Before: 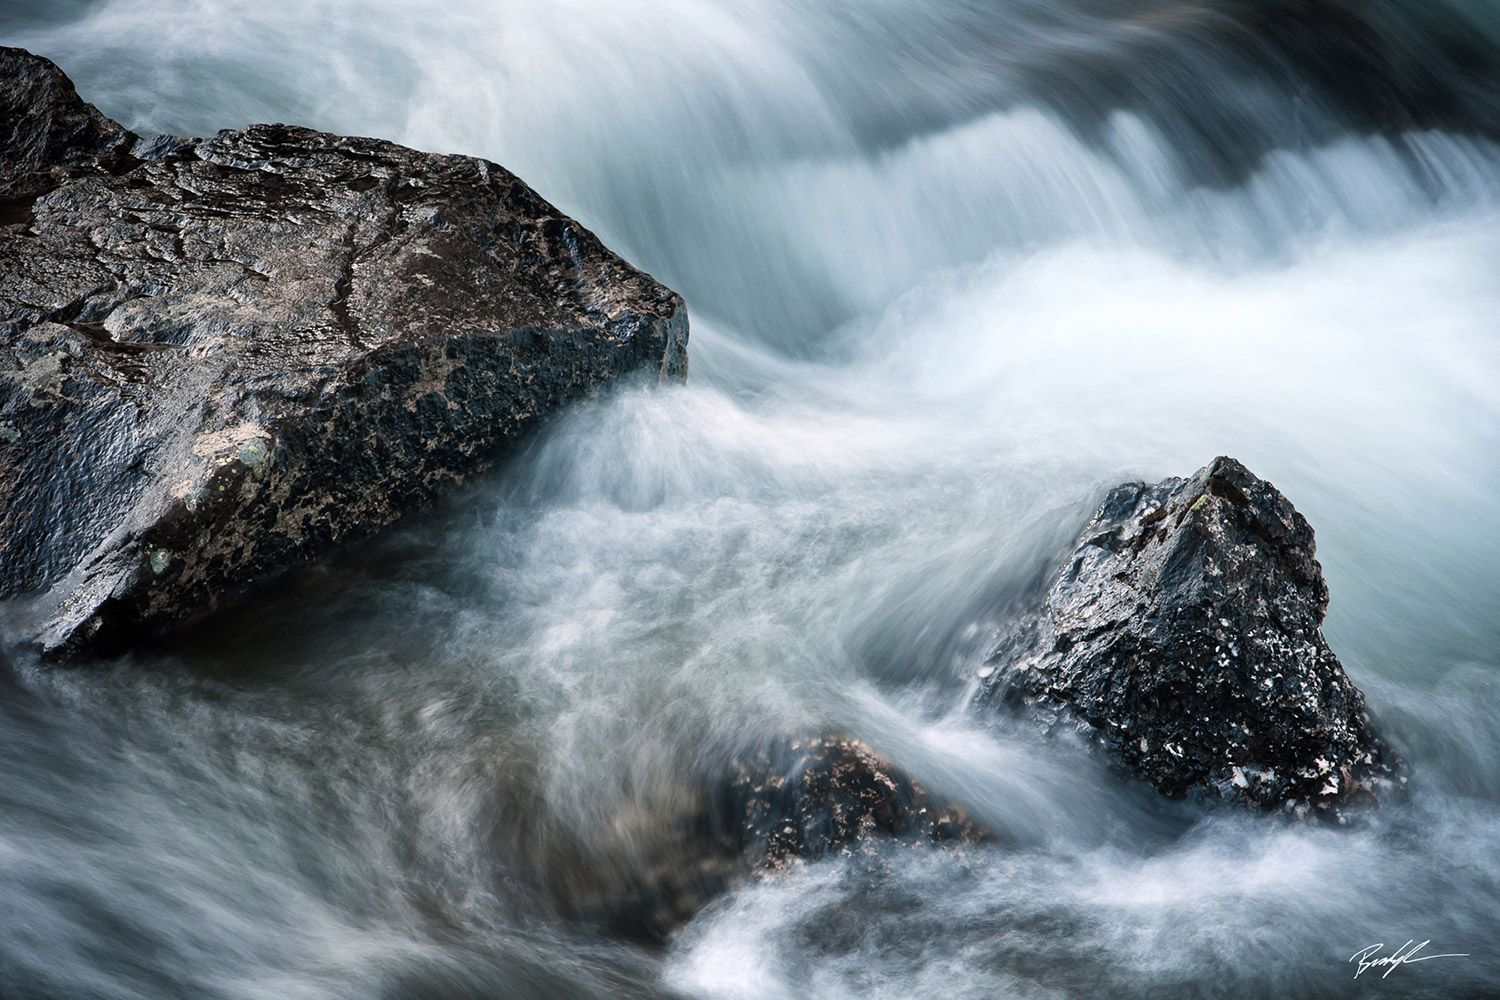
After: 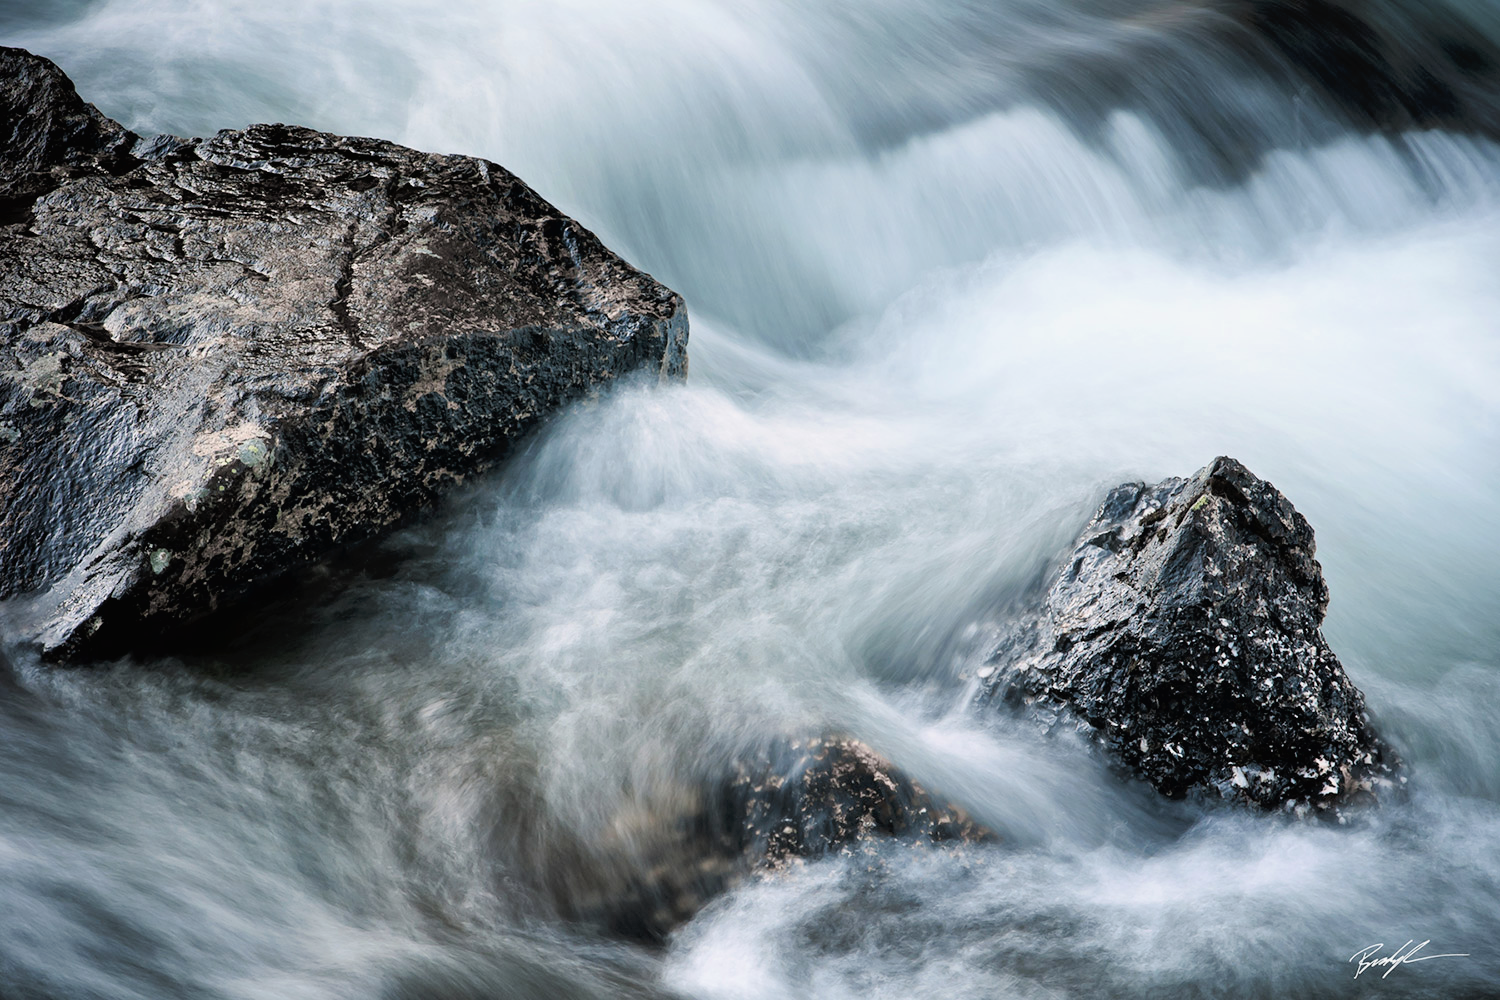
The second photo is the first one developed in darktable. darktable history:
filmic rgb: black relative exposure -5.83 EV, white relative exposure 3.4 EV, hardness 3.68
exposure: black level correction 0.001, exposure 0.5 EV, compensate exposure bias true, compensate highlight preservation false
tone curve: curves: ch0 [(0, 0) (0.003, 0.023) (0.011, 0.033) (0.025, 0.057) (0.044, 0.099) (0.069, 0.132) (0.1, 0.155) (0.136, 0.179) (0.177, 0.213) (0.224, 0.255) (0.277, 0.299) (0.335, 0.347) (0.399, 0.407) (0.468, 0.473) (0.543, 0.546) (0.623, 0.619) (0.709, 0.698) (0.801, 0.775) (0.898, 0.871) (1, 1)], preserve colors none
